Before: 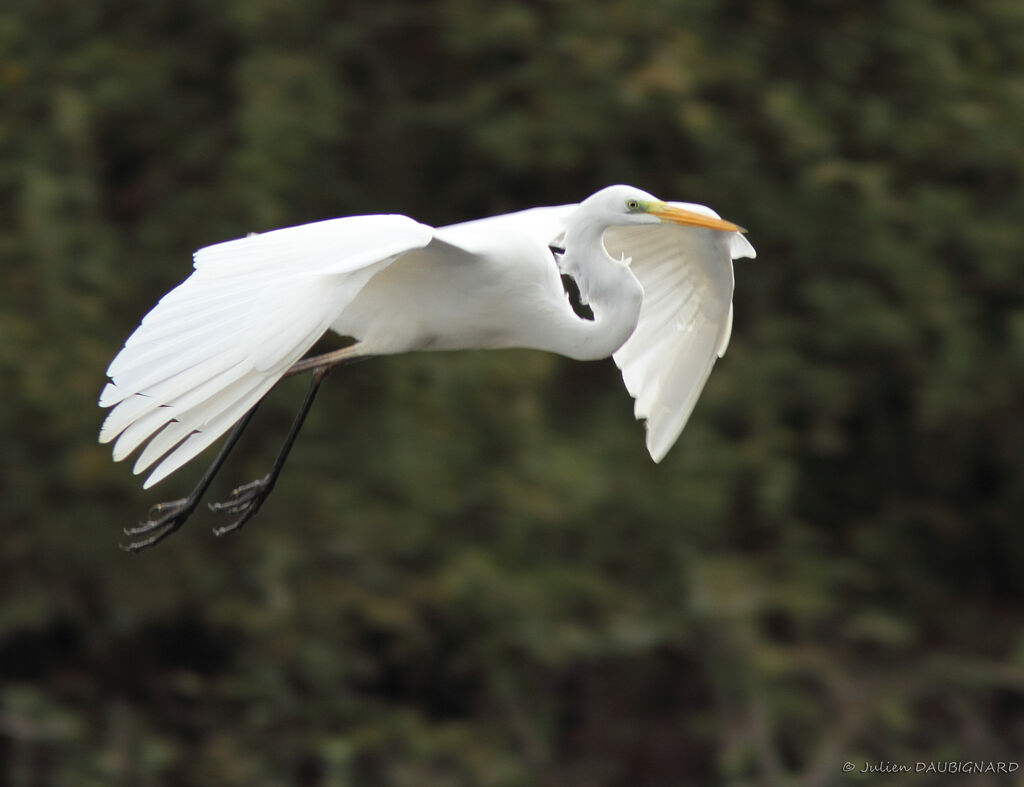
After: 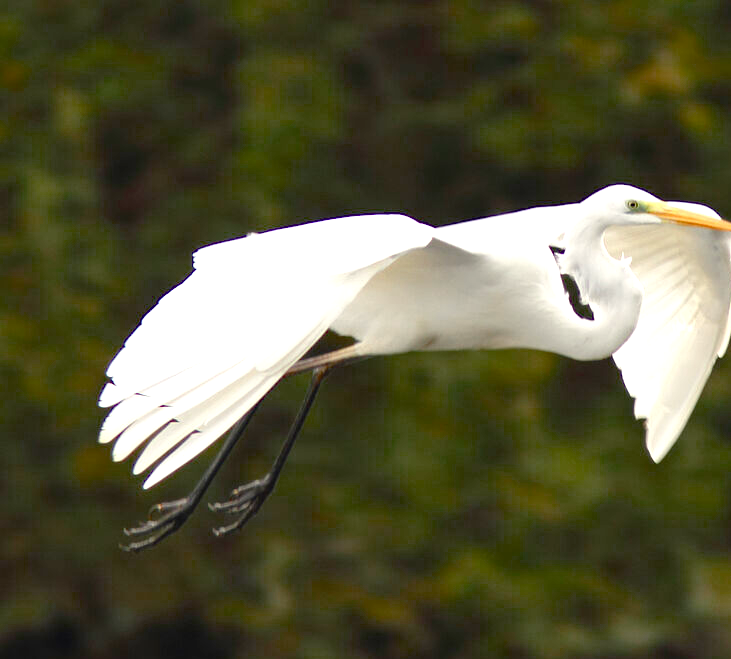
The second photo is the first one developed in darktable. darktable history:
color balance rgb: highlights gain › chroma 2.091%, highlights gain › hue 74.88°, linear chroma grading › global chroma -1.125%, perceptual saturation grading › global saturation 20%, perceptual saturation grading › highlights -25.601%, perceptual saturation grading › shadows 50.024%, global vibrance 0.809%, saturation formula JzAzBz (2021)
local contrast: mode bilateral grid, contrast 15, coarseness 35, detail 104%, midtone range 0.2
crop: right 28.575%, bottom 16.194%
exposure: black level correction 0, exposure 0.691 EV, compensate highlight preservation false
